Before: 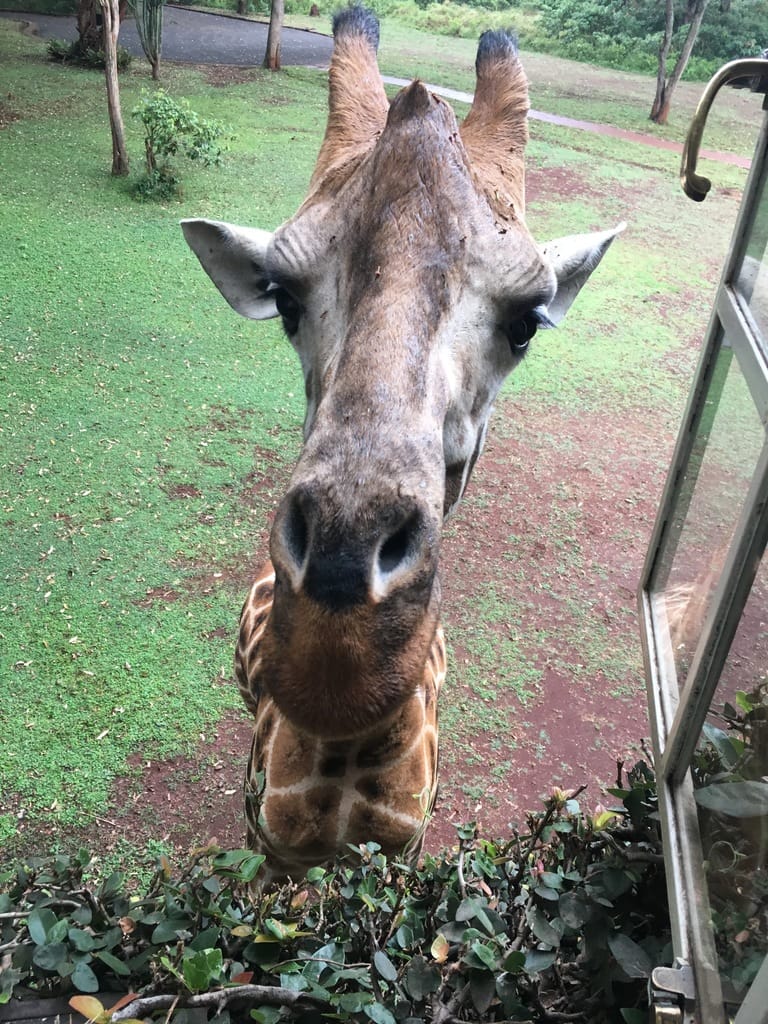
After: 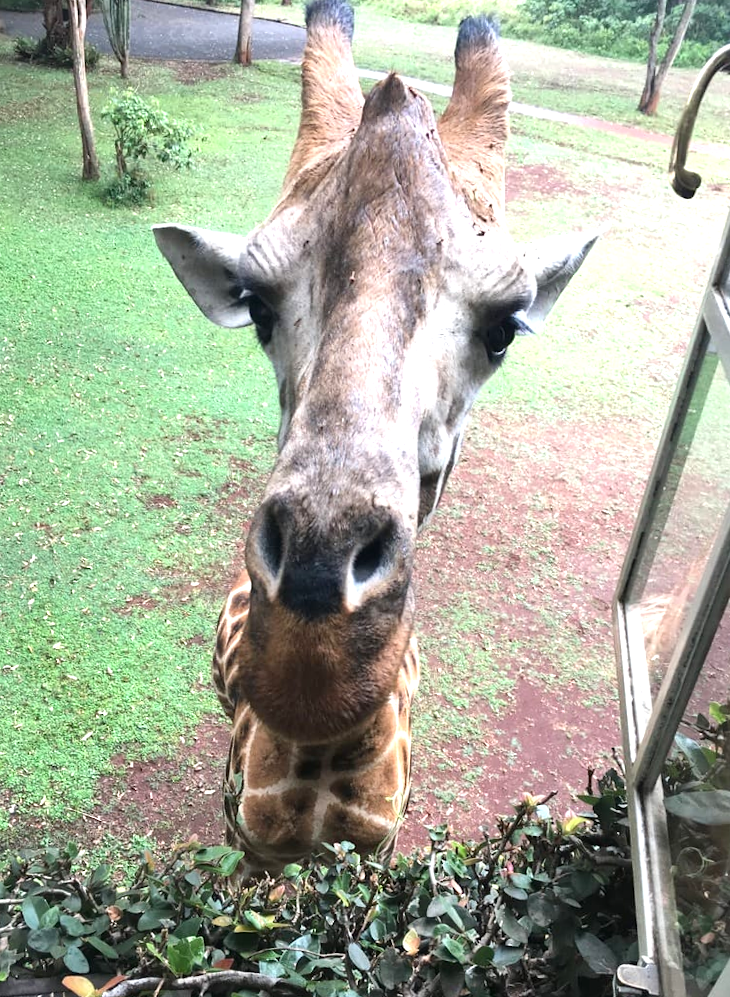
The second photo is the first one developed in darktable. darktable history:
crop and rotate: left 0.126%
rotate and perspective: rotation 0.074°, lens shift (vertical) 0.096, lens shift (horizontal) -0.041, crop left 0.043, crop right 0.952, crop top 0.024, crop bottom 0.979
exposure: exposure 0.7 EV, compensate highlight preservation false
contrast brightness saturation: contrast 0.07
